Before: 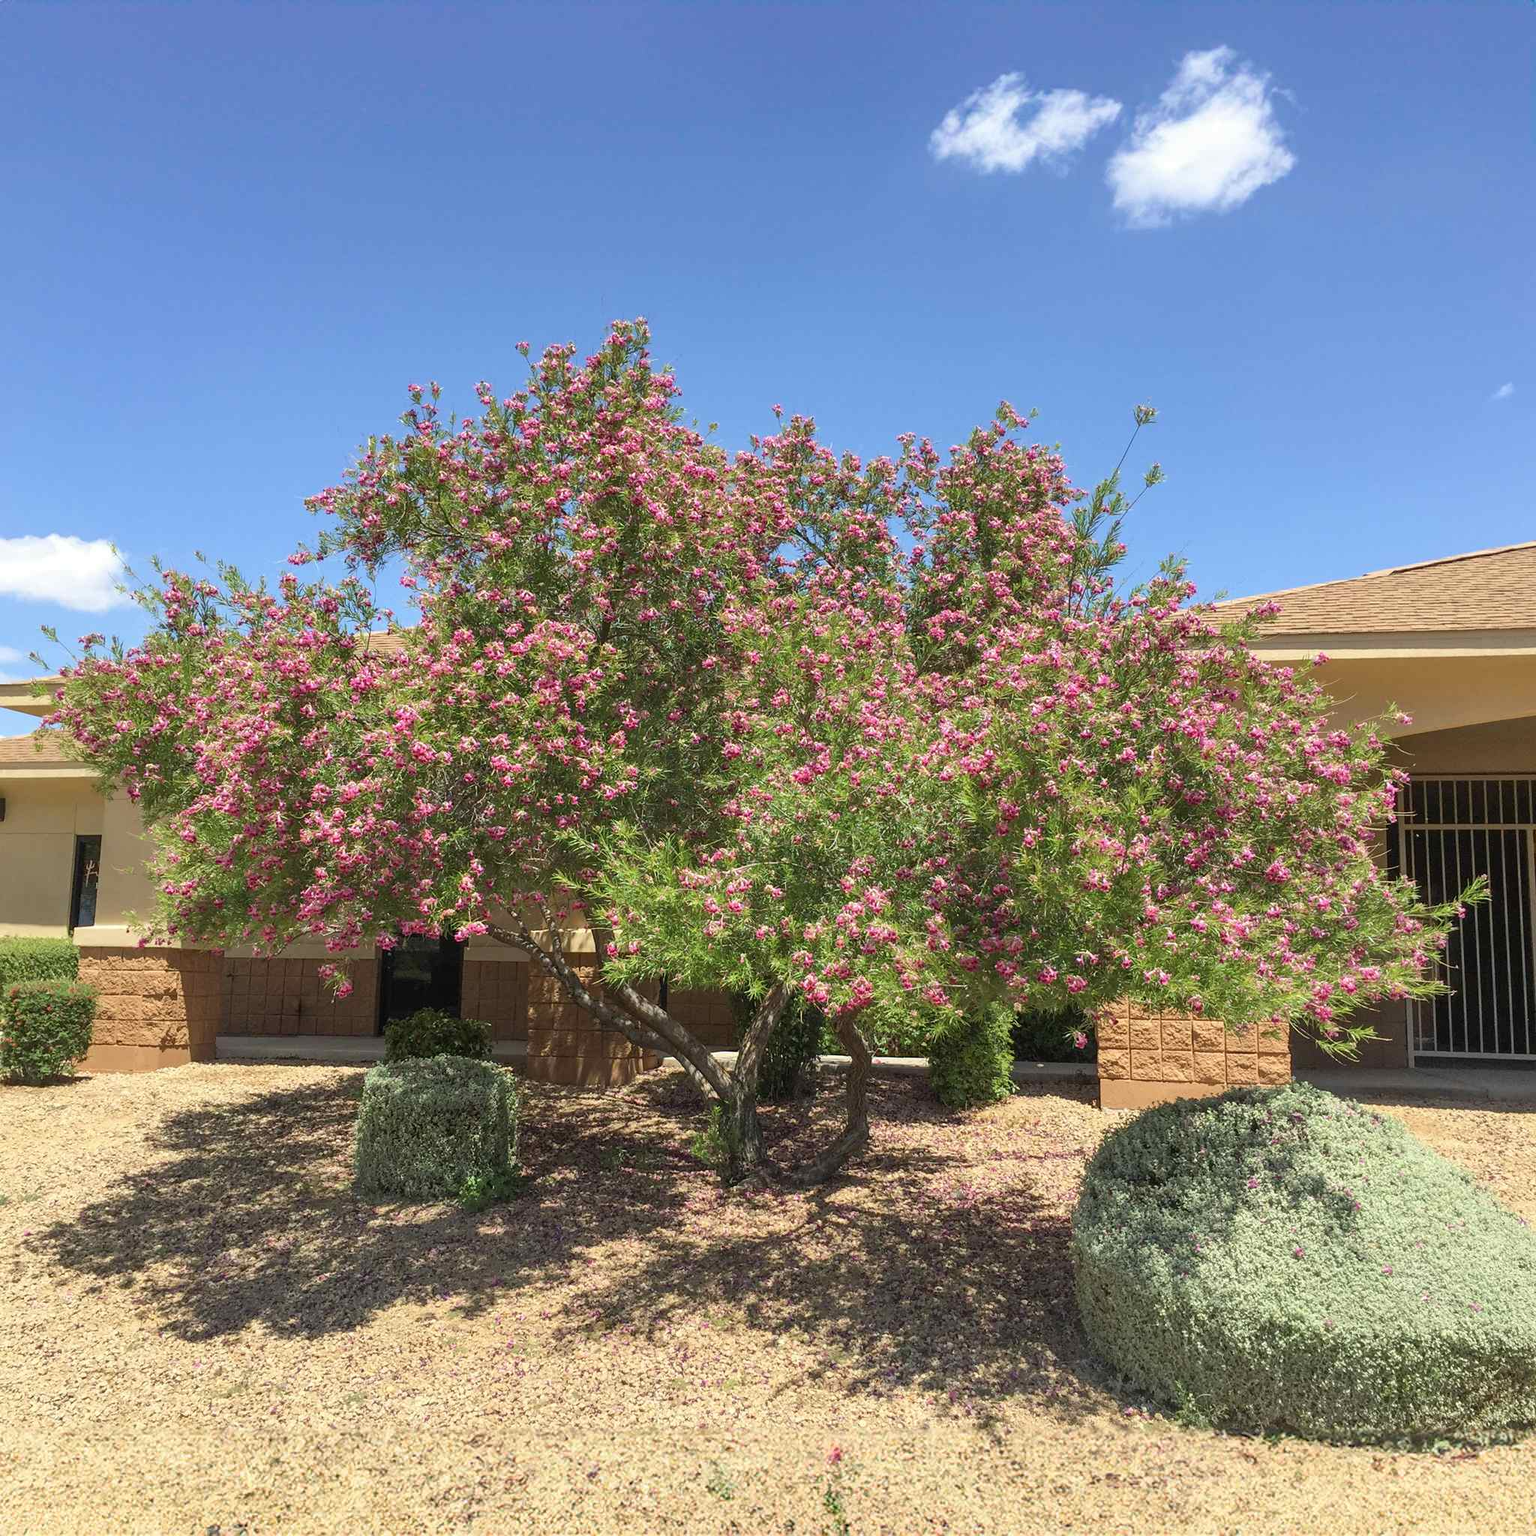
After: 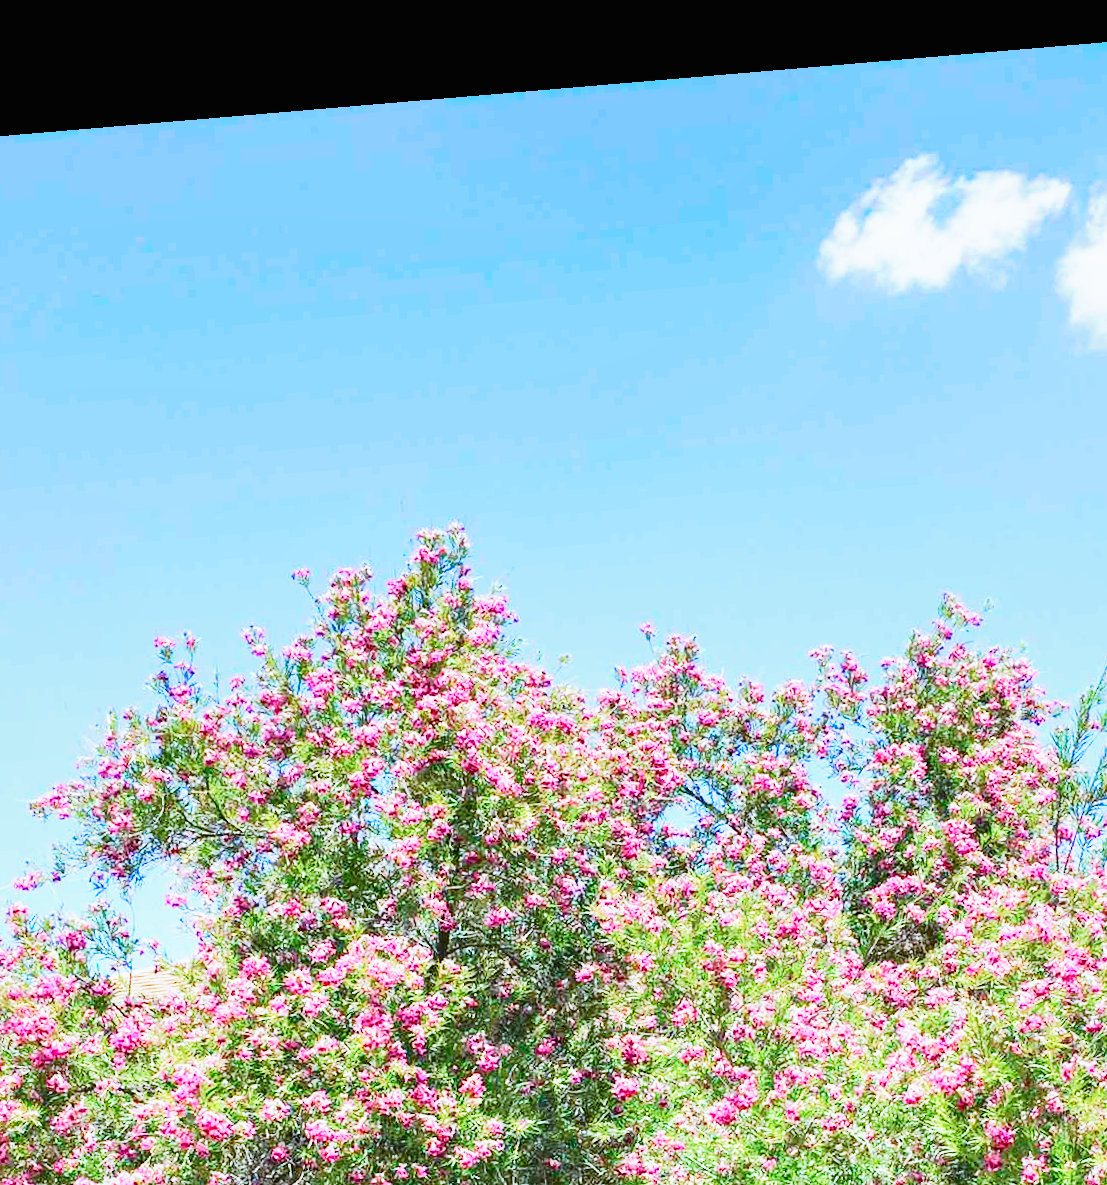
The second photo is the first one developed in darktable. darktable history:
base curve: curves: ch0 [(0, 0) (0.007, 0.004) (0.027, 0.03) (0.046, 0.07) (0.207, 0.54) (0.442, 0.872) (0.673, 0.972) (1, 1)], preserve colors none
rotate and perspective: rotation -4.86°, automatic cropping off
crop: left 19.556%, right 30.401%, bottom 46.458%
color calibration: illuminant custom, x 0.39, y 0.392, temperature 3856.94 K
shadows and highlights: shadows 10, white point adjustment 1, highlights -40
tone curve: curves: ch0 [(0, 0.006) (0.037, 0.022) (0.123, 0.105) (0.19, 0.173) (0.277, 0.279) (0.474, 0.517) (0.597, 0.662) (0.687, 0.774) (0.855, 0.891) (1, 0.982)]; ch1 [(0, 0) (0.243, 0.245) (0.422, 0.415) (0.493, 0.495) (0.508, 0.503) (0.544, 0.552) (0.557, 0.582) (0.626, 0.672) (0.694, 0.732) (1, 1)]; ch2 [(0, 0) (0.249, 0.216) (0.356, 0.329) (0.424, 0.442) (0.476, 0.483) (0.498, 0.5) (0.517, 0.519) (0.532, 0.539) (0.562, 0.596) (0.614, 0.662) (0.706, 0.757) (0.808, 0.809) (0.991, 0.968)], color space Lab, independent channels, preserve colors none
